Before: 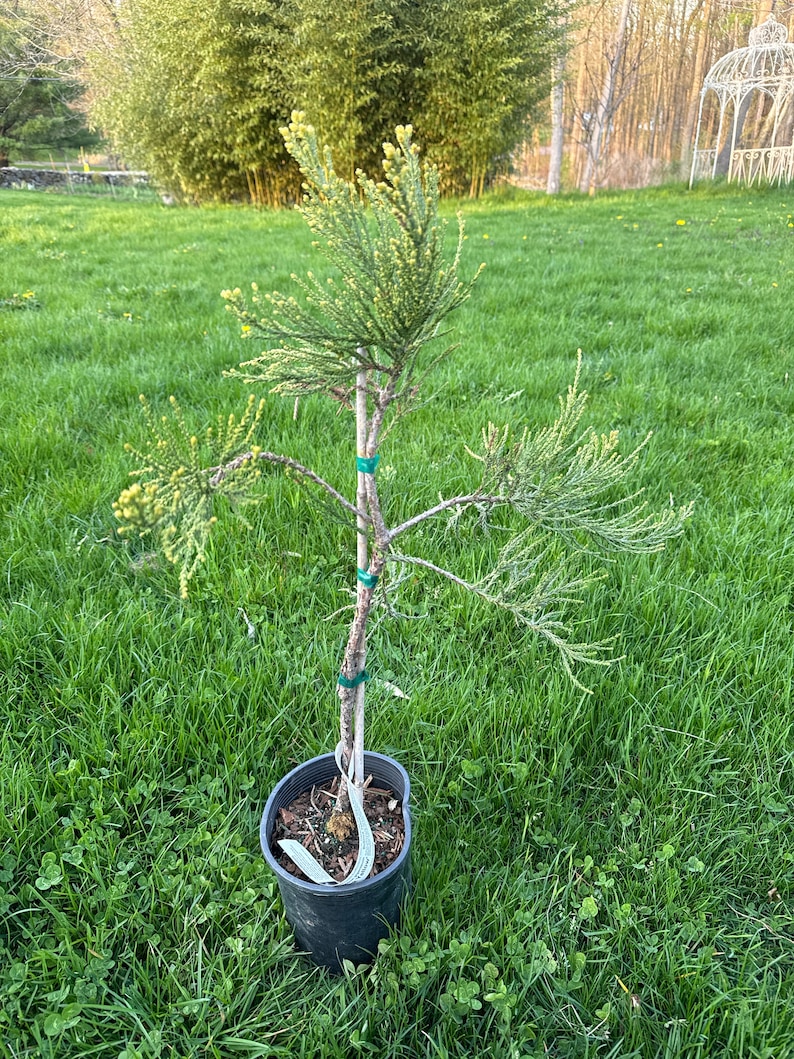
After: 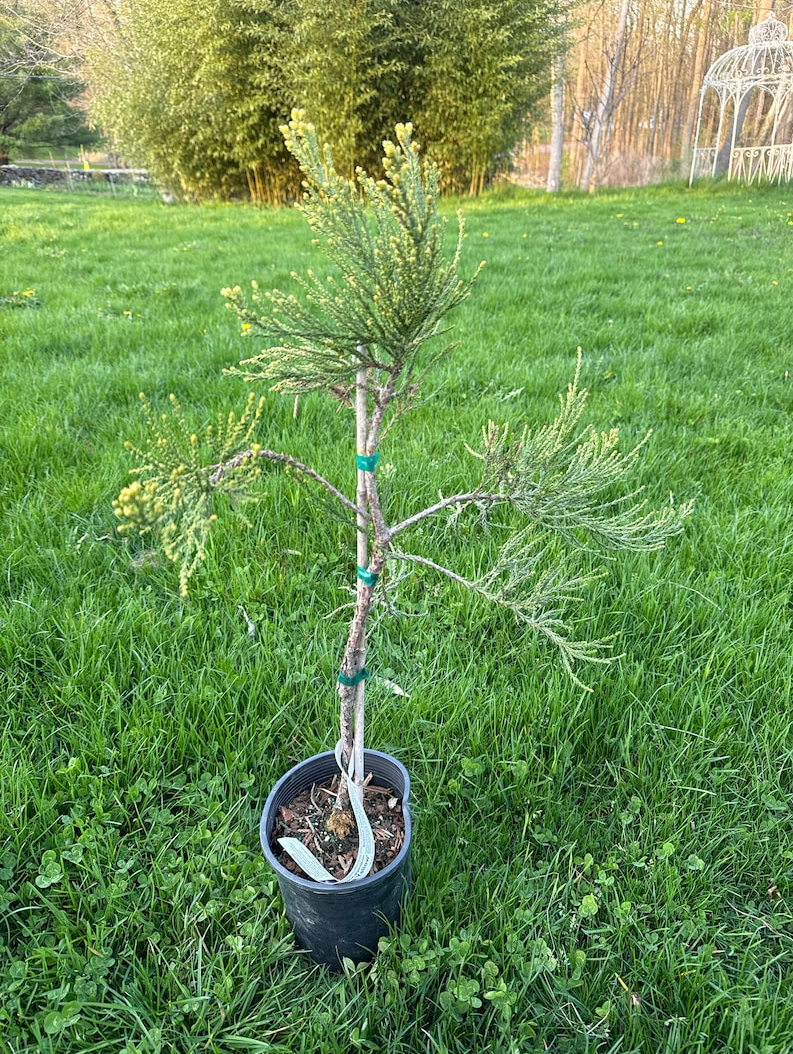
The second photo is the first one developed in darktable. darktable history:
crop: top 0.227%, bottom 0.185%
